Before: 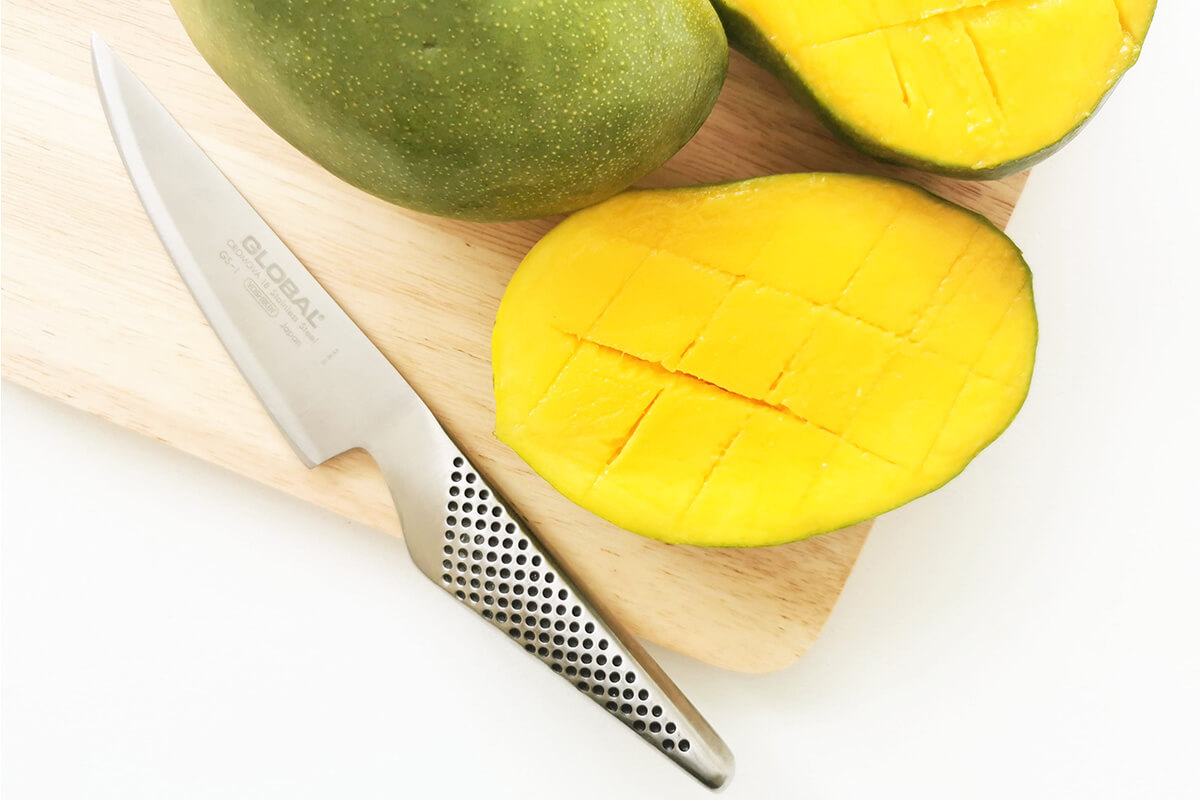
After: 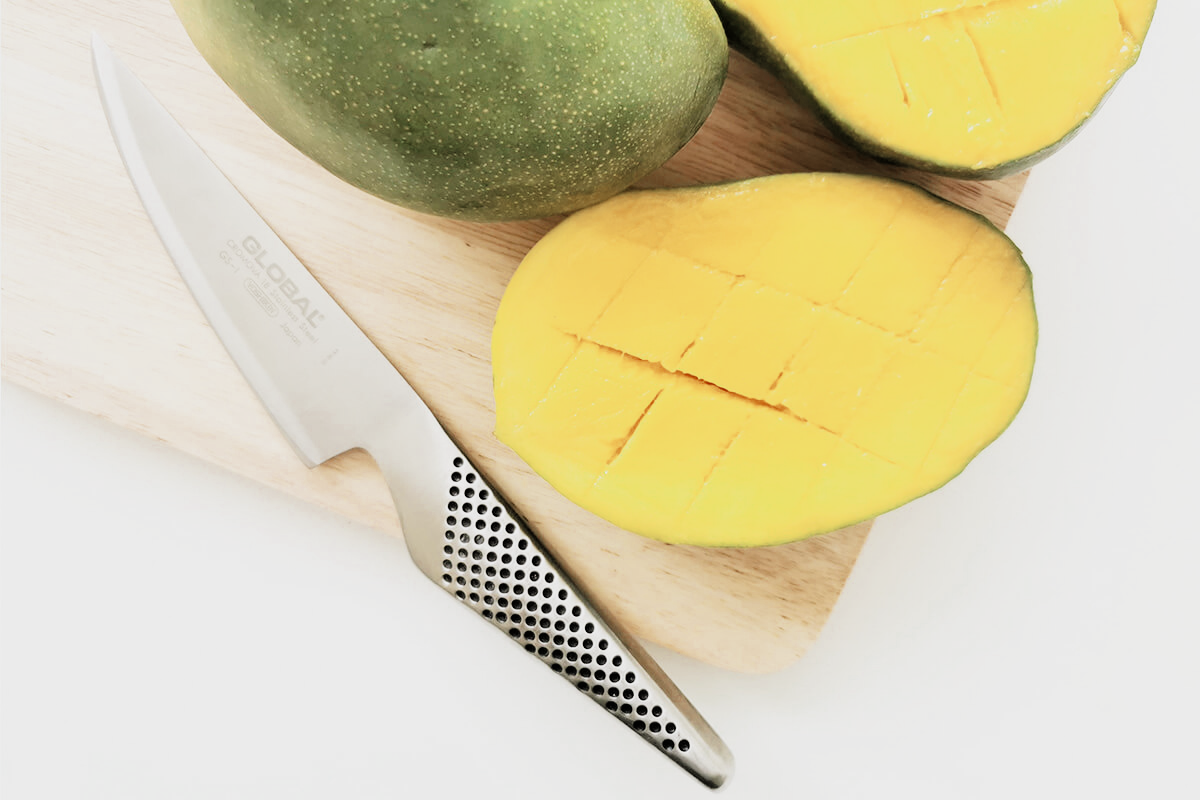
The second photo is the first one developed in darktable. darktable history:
color zones: curves: ch0 [(0, 0.5) (0.125, 0.4) (0.25, 0.5) (0.375, 0.4) (0.5, 0.4) (0.625, 0.35) (0.75, 0.35) (0.875, 0.5)]; ch1 [(0, 0.35) (0.125, 0.45) (0.25, 0.35) (0.375, 0.35) (0.5, 0.35) (0.625, 0.35) (0.75, 0.45) (0.875, 0.35)]; ch2 [(0, 0.6) (0.125, 0.5) (0.25, 0.5) (0.375, 0.6) (0.5, 0.6) (0.625, 0.5) (0.75, 0.5) (0.875, 0.5)]
filmic rgb: black relative exposure -5 EV, white relative exposure 3.5 EV, hardness 3.19, contrast 1.4, highlights saturation mix -30%
